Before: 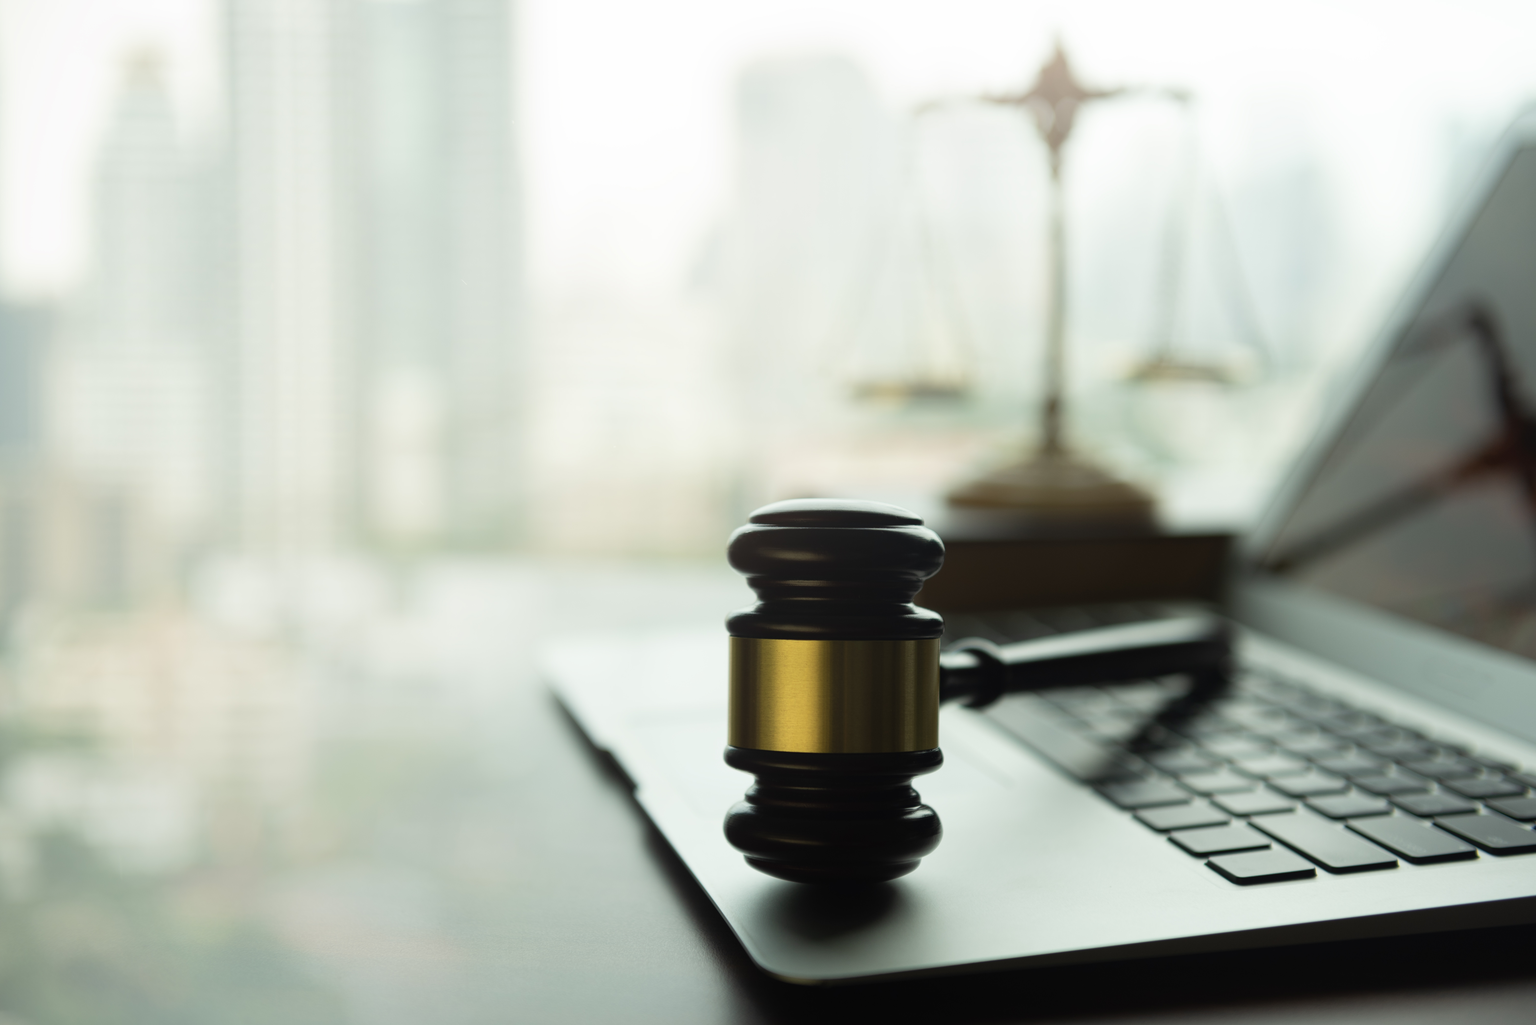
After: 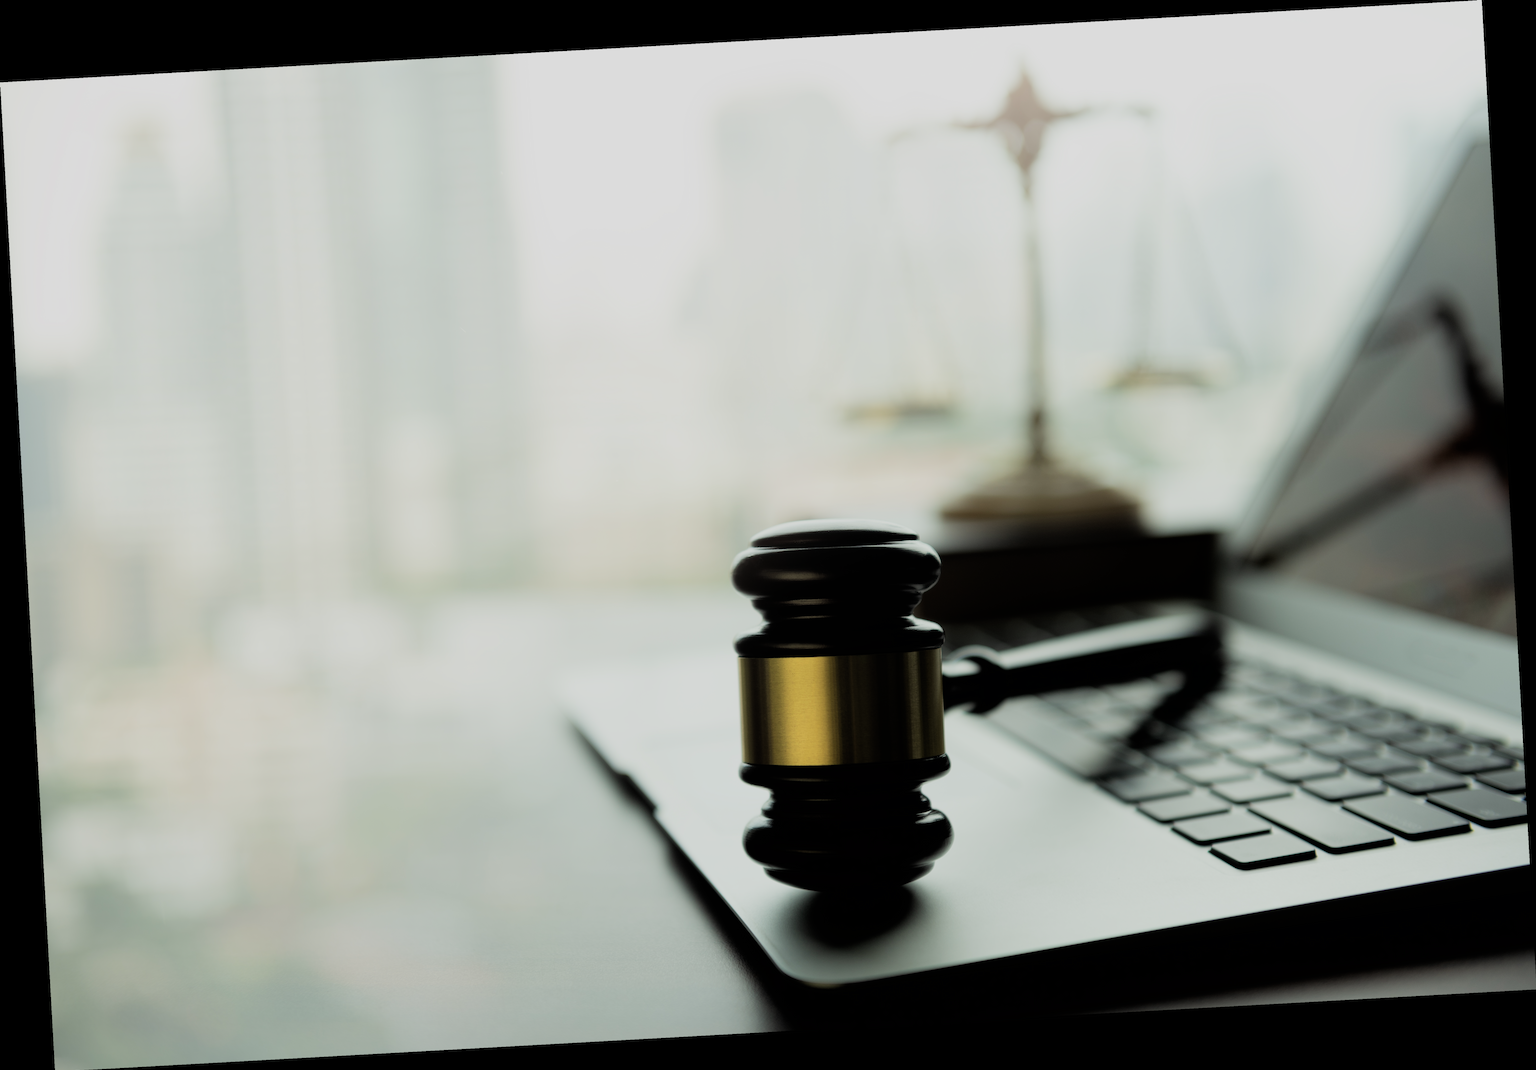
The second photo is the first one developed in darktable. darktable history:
haze removal: strength -0.05
filmic rgb: black relative exposure -5 EV, hardness 2.88, contrast 1.1, highlights saturation mix -20%
rotate and perspective: rotation -3.18°, automatic cropping off
